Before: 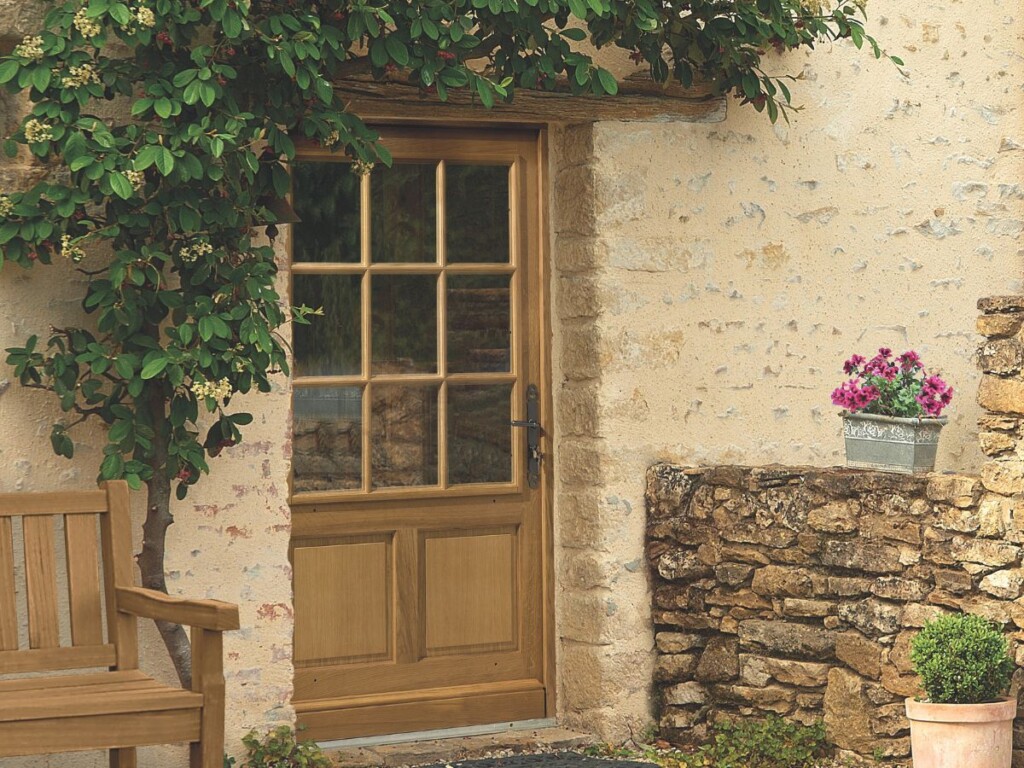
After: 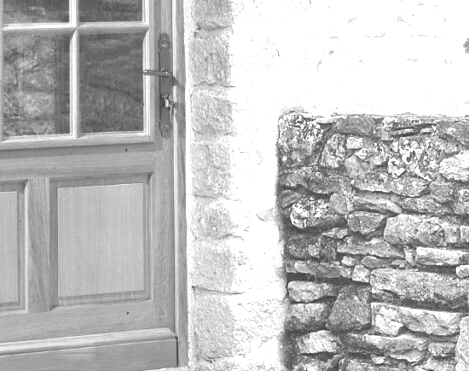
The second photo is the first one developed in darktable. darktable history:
exposure: black level correction 0, exposure 1.3 EV, compensate exposure bias true, compensate highlight preservation false
monochrome: on, module defaults
crop: left 35.976%, top 45.819%, right 18.162%, bottom 5.807%
contrast brightness saturation: contrast 0.03, brightness 0.06, saturation 0.13
